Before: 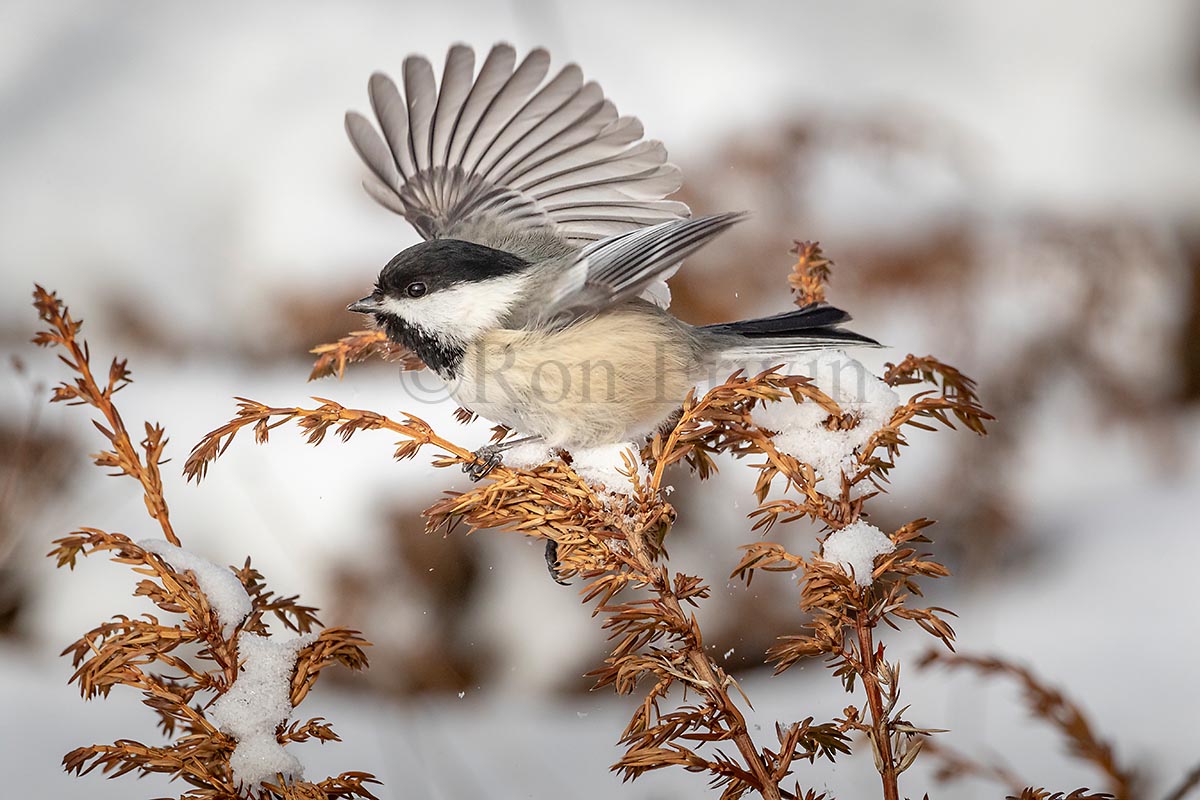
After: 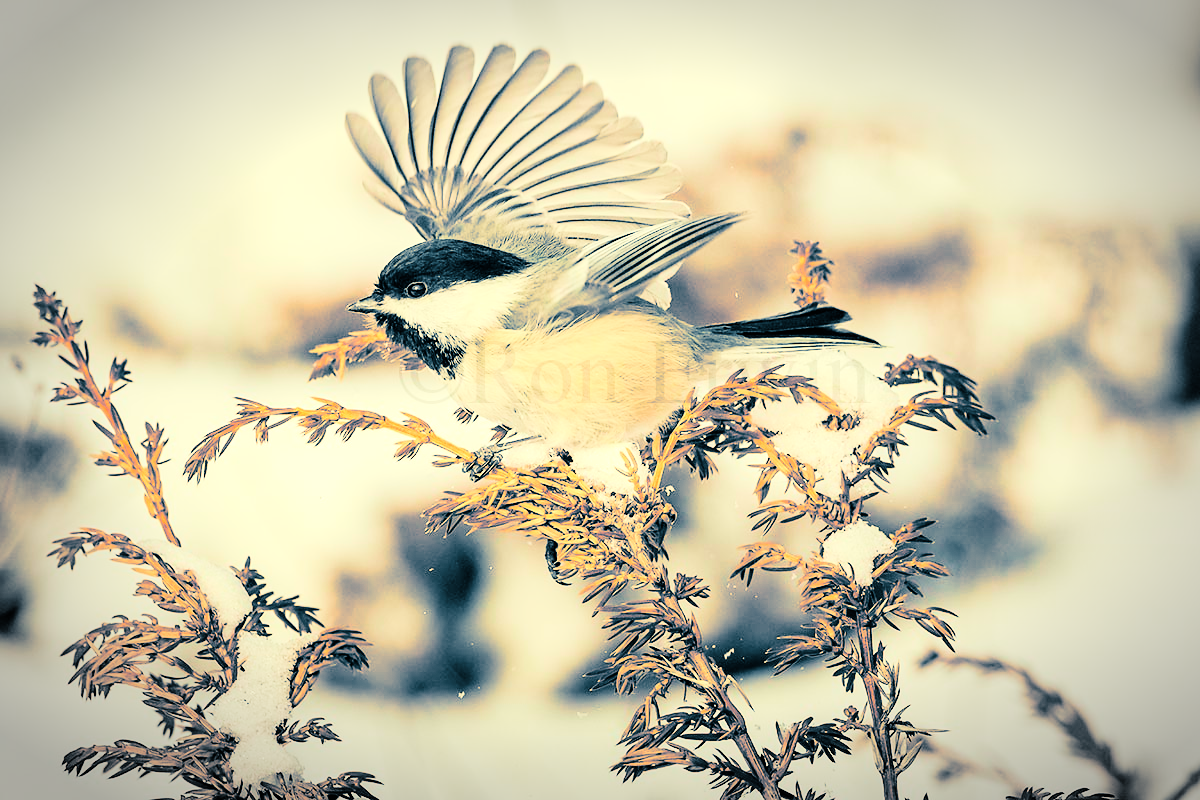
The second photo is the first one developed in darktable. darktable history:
tone curve: curves: ch0 [(0, 0) (0.004, 0) (0.133, 0.071) (0.325, 0.456) (0.832, 0.957) (1, 1)], color space Lab, linked channels, preserve colors none
channel mixer: red [0, 0, 0, 1, 0, 0, 0], green [0 ×4, 1, 0, 0], blue [0, 0, 0, 0.1, 0.1, 0.8, 0]
velvia: on, module defaults
split-toning: shadows › hue 212.4°, balance -70
vignetting: fall-off start 79.43%, saturation -0.649, width/height ratio 1.327, unbound false
